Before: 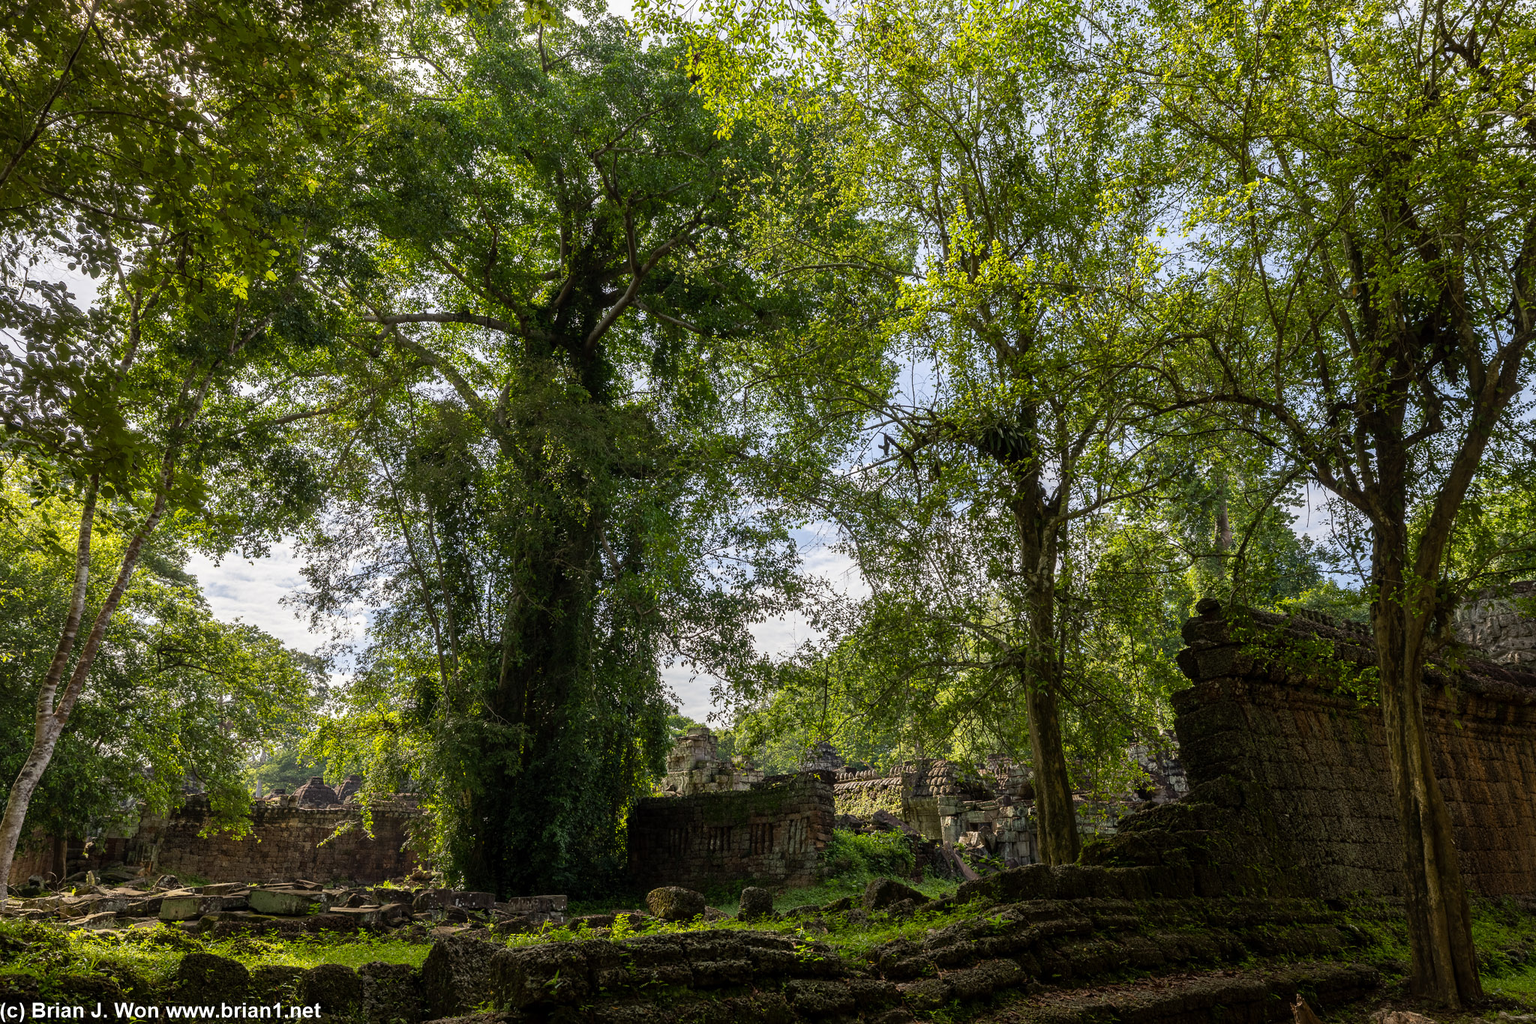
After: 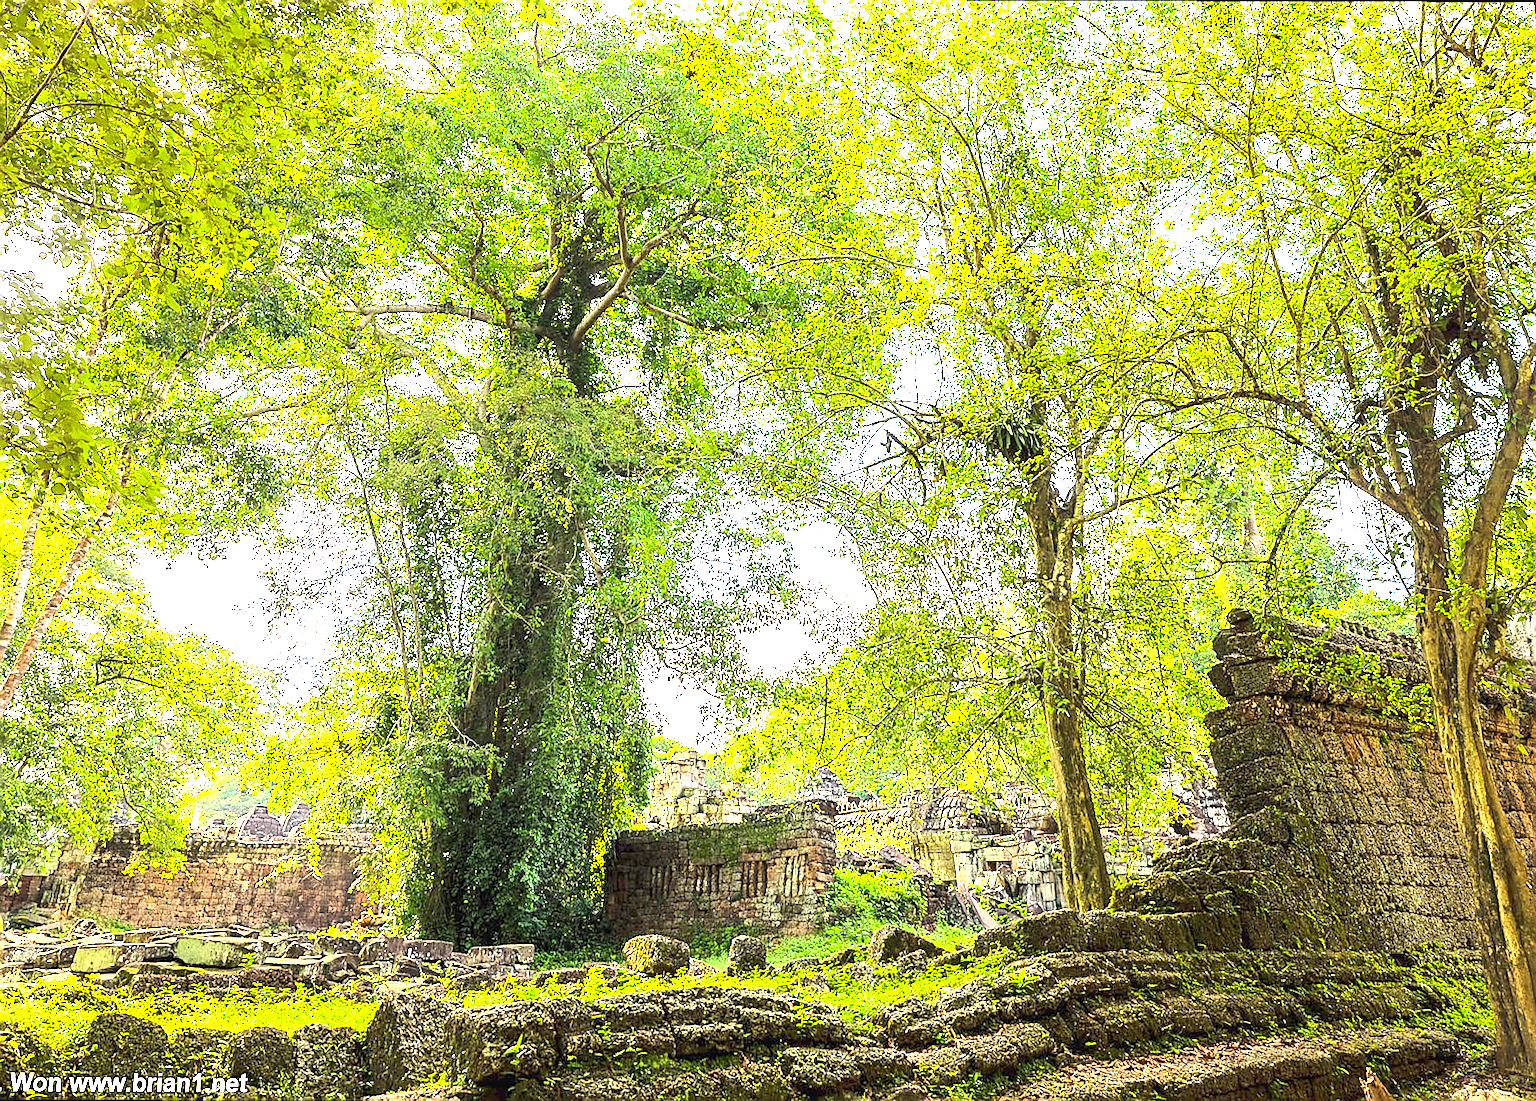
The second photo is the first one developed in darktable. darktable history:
contrast brightness saturation: contrast 0.2, brightness 0.16, saturation 0.22
sharpen: radius 1.4, amount 1.25, threshold 0.7
rotate and perspective: rotation 0.215°, lens shift (vertical) -0.139, crop left 0.069, crop right 0.939, crop top 0.002, crop bottom 0.996
exposure: black level correction 0, exposure 1.379 EV, compensate exposure bias true, compensate highlight preservation false
